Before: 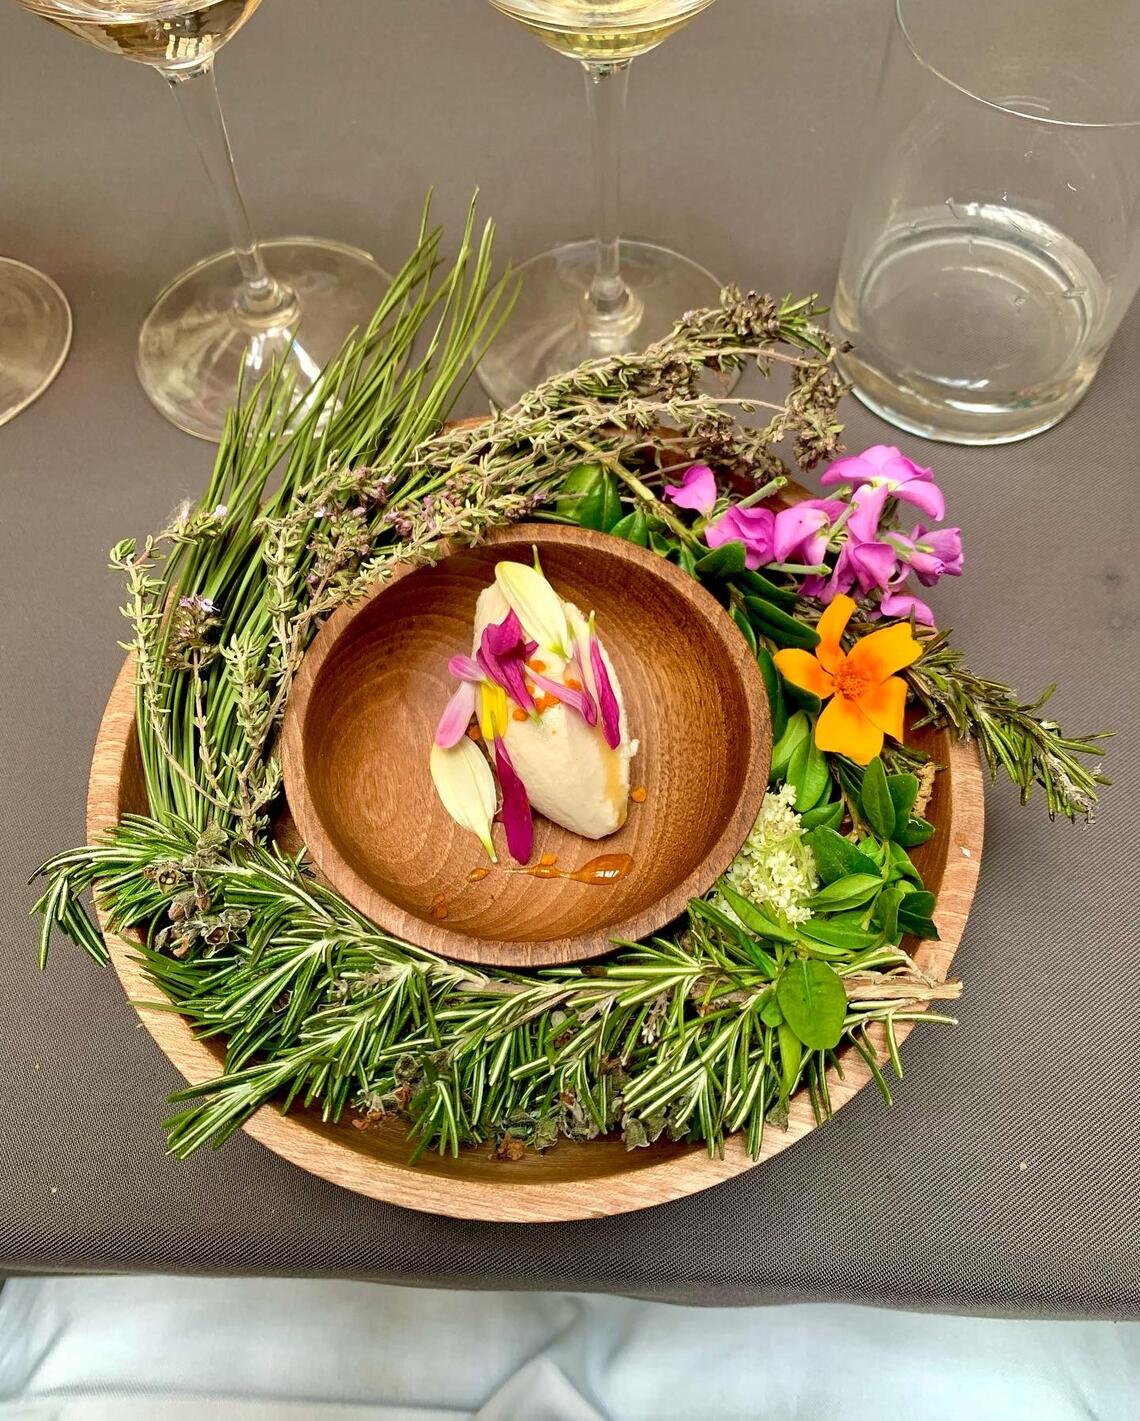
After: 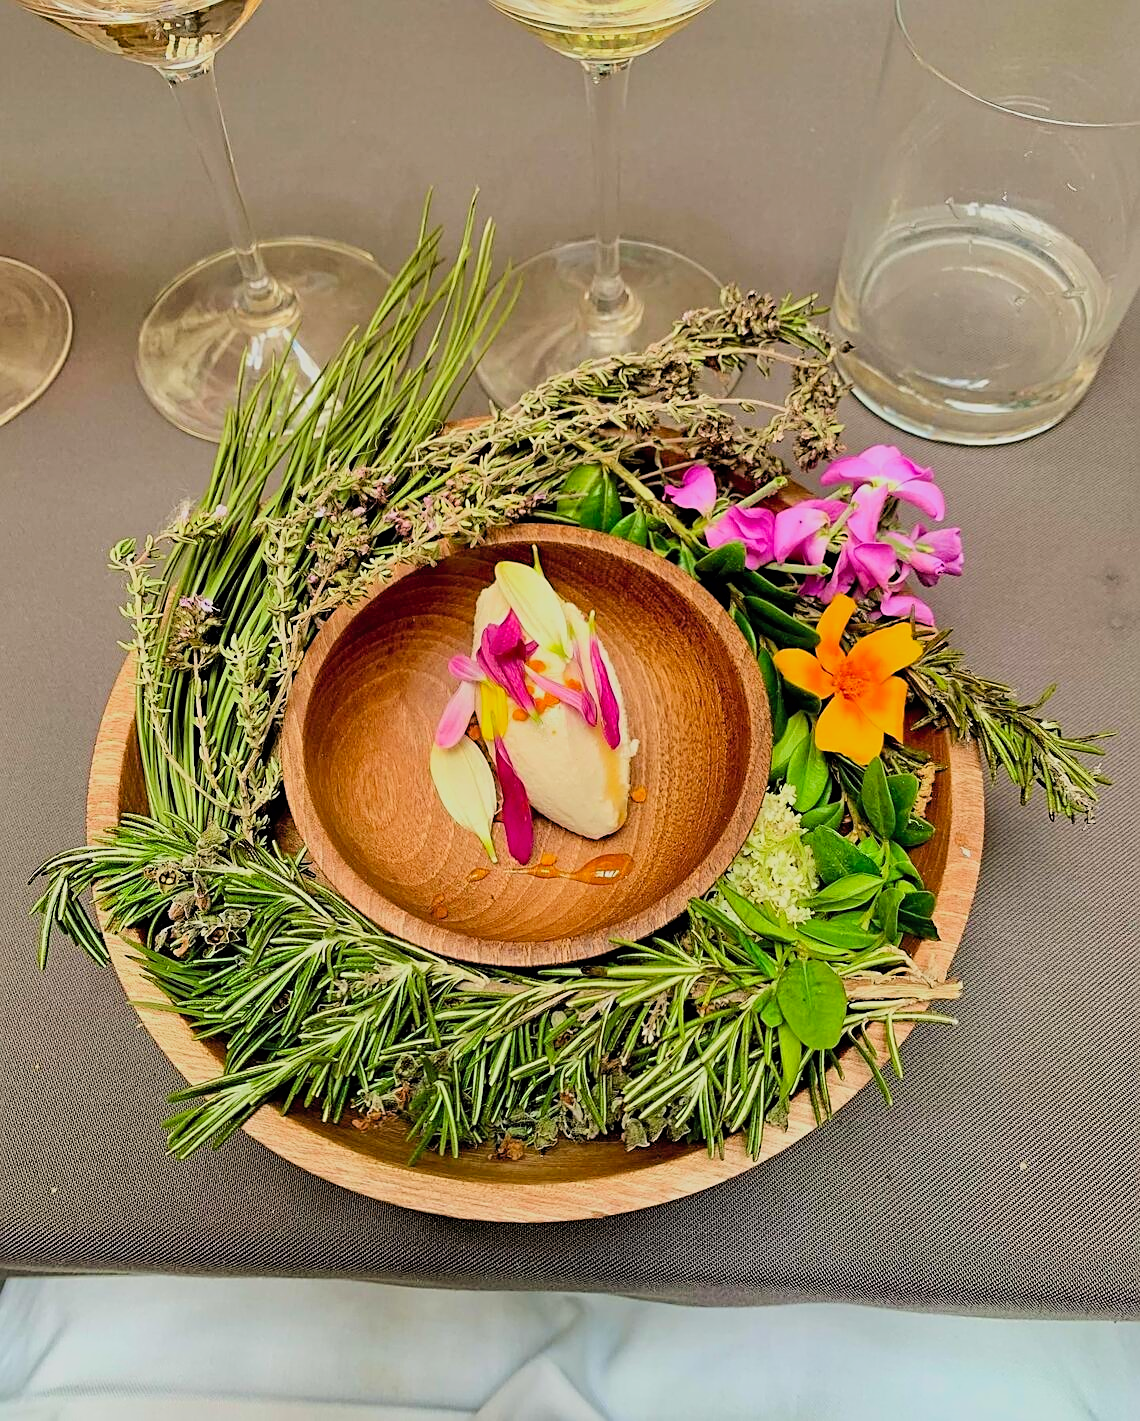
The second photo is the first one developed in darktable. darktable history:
contrast brightness saturation: contrast 0.07, brightness 0.08, saturation 0.18
sharpen: on, module defaults
filmic rgb: black relative exposure -7.15 EV, white relative exposure 5.36 EV, hardness 3.02, color science v6 (2022)
